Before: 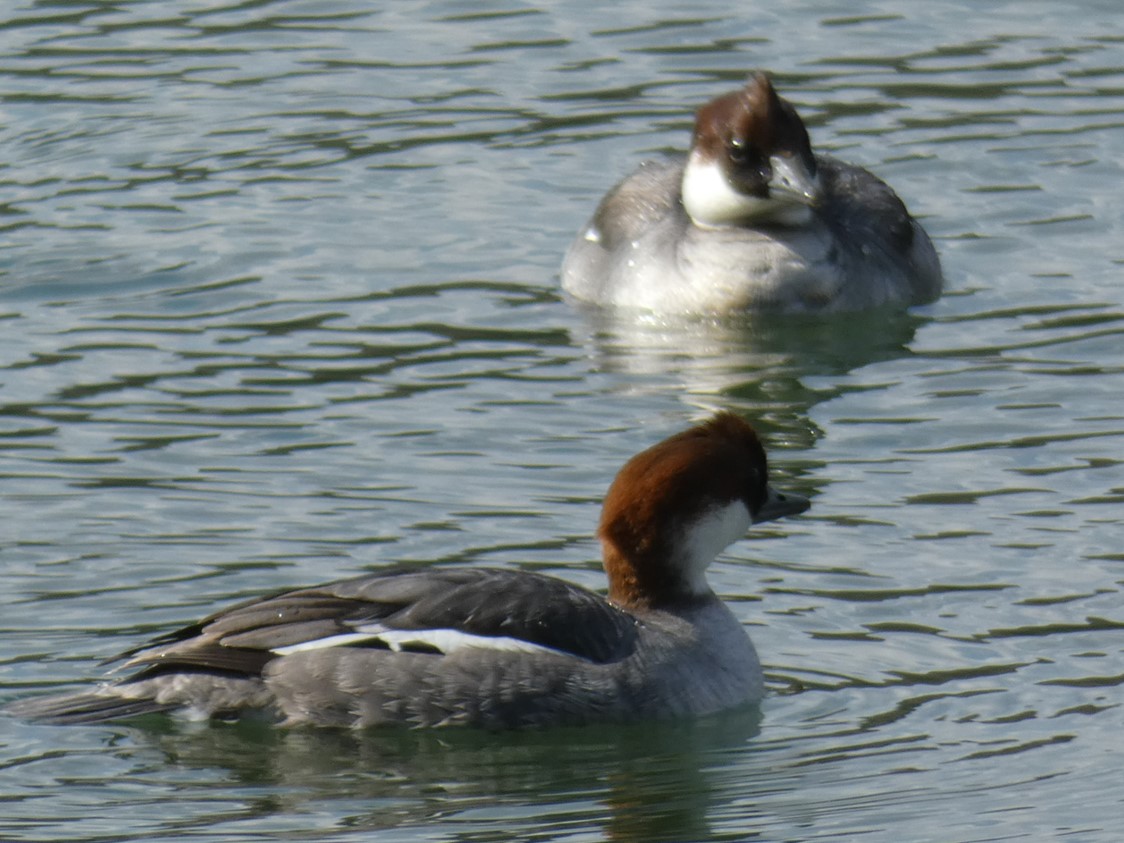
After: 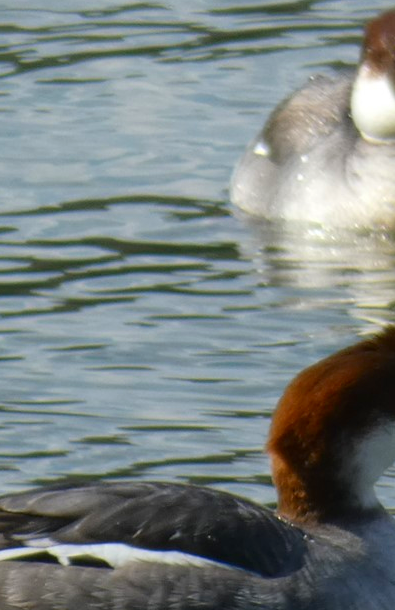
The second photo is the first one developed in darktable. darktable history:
tone equalizer: on, module defaults
contrast brightness saturation: contrast 0.09, saturation 0.28
crop and rotate: left 29.476%, top 10.214%, right 35.32%, bottom 17.333%
